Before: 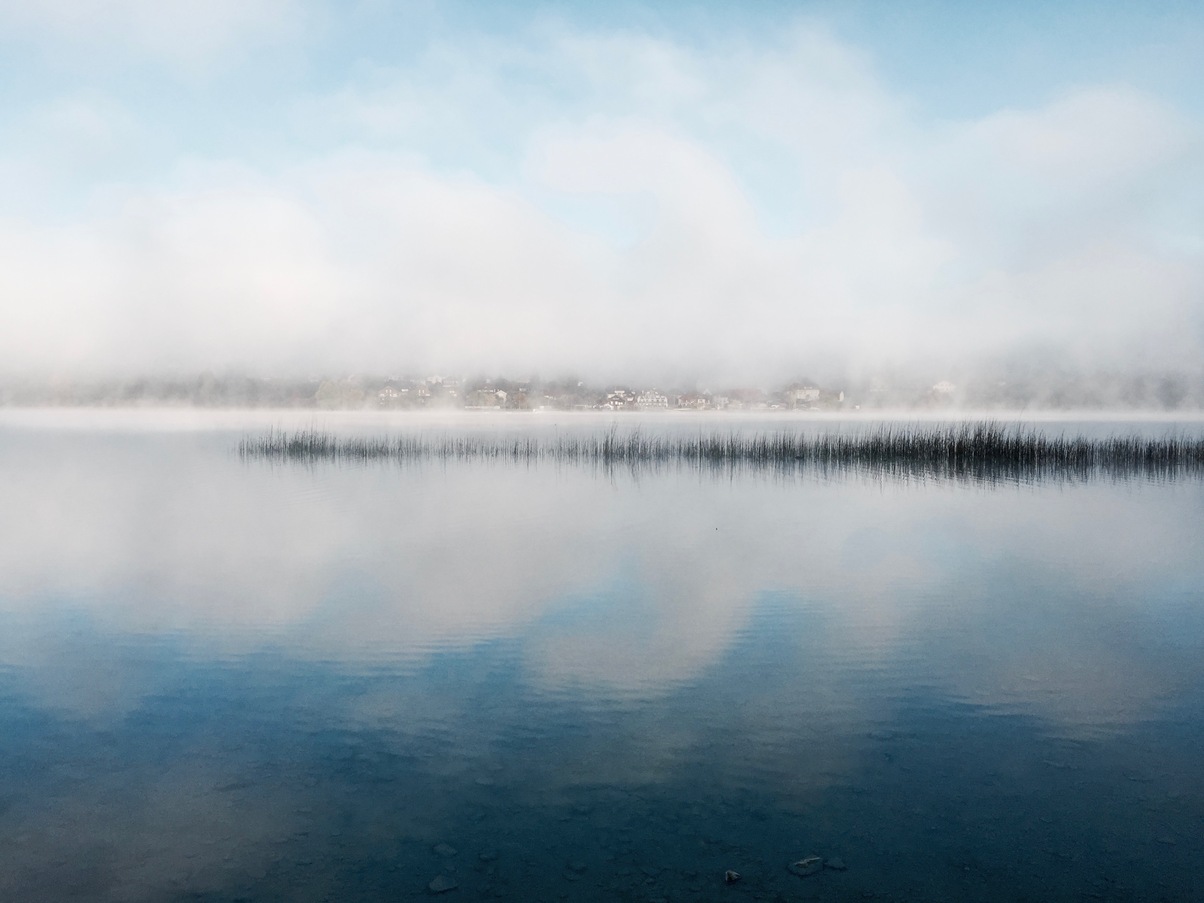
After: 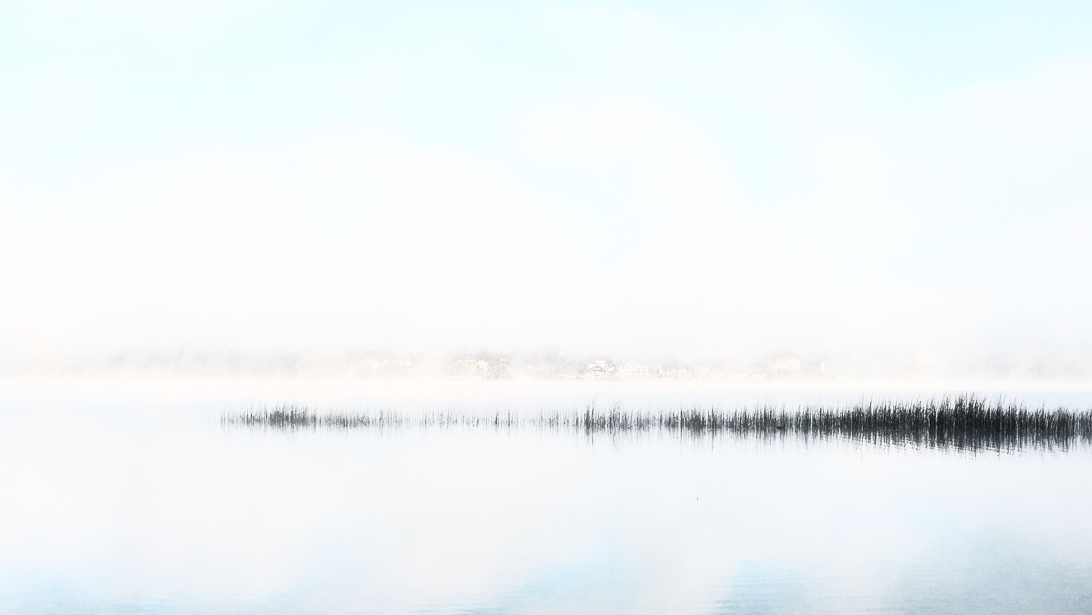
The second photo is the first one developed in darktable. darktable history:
crop: left 1.618%, top 3.366%, right 7.656%, bottom 28.435%
contrast brightness saturation: contrast 0.584, brightness 0.573, saturation -0.333
